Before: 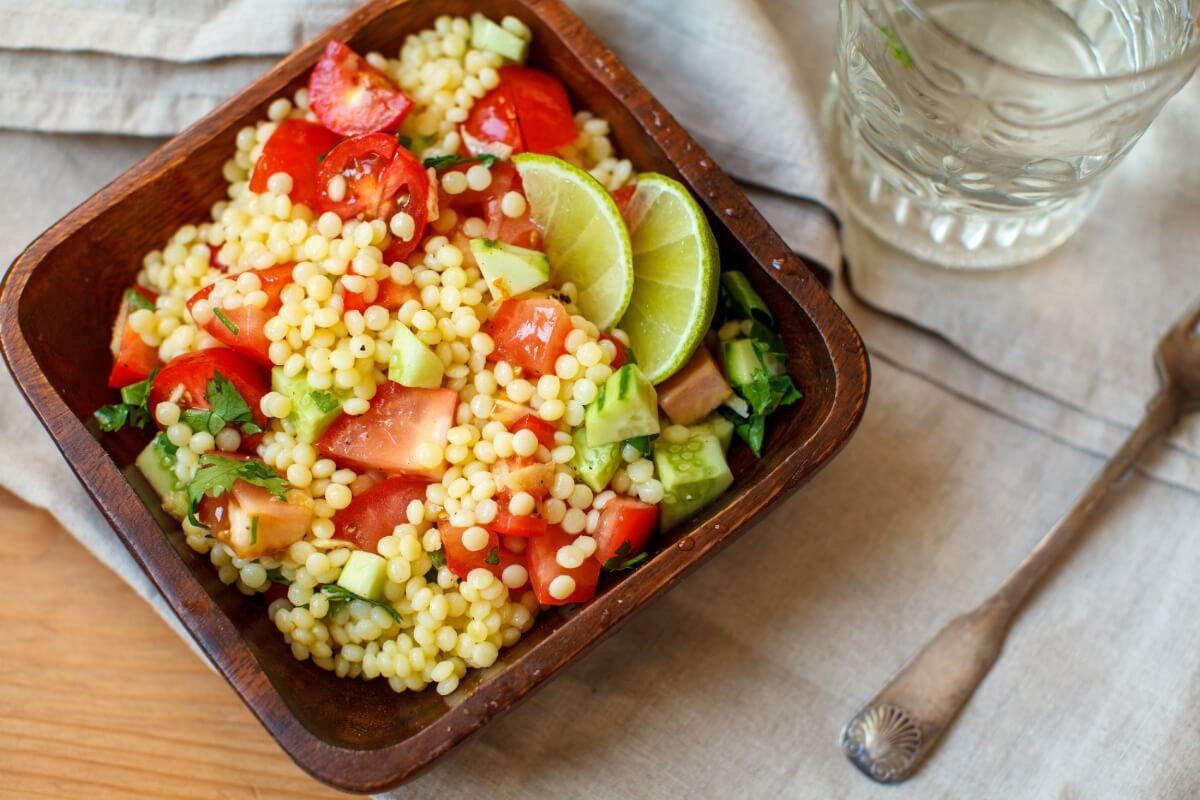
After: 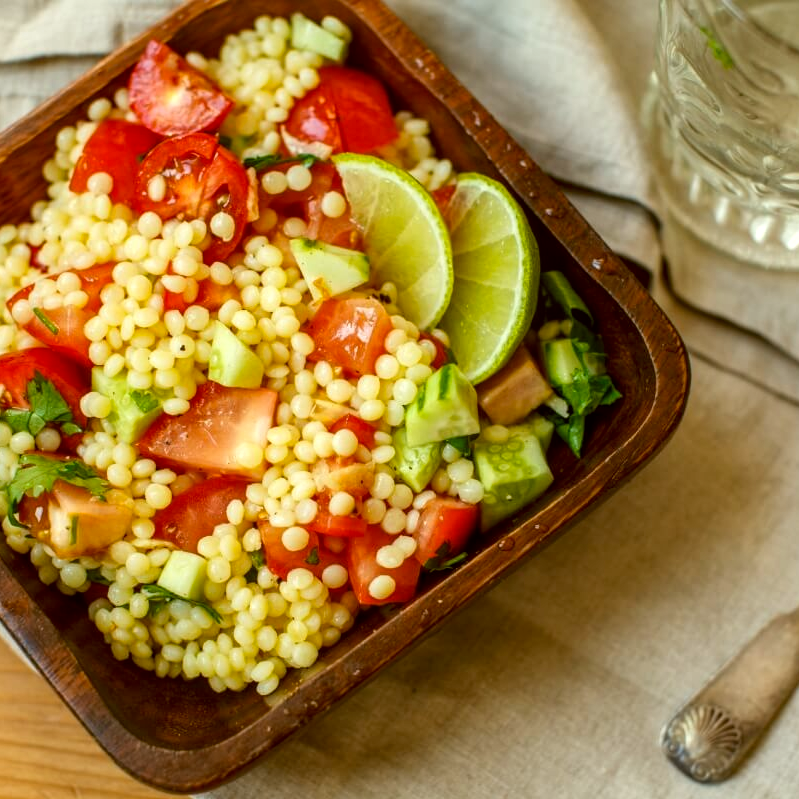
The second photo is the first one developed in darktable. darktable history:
color correction: highlights a* -1.43, highlights b* 10.12, shadows a* 0.395, shadows b* 19.35
crop and rotate: left 15.055%, right 18.278%
local contrast: on, module defaults
